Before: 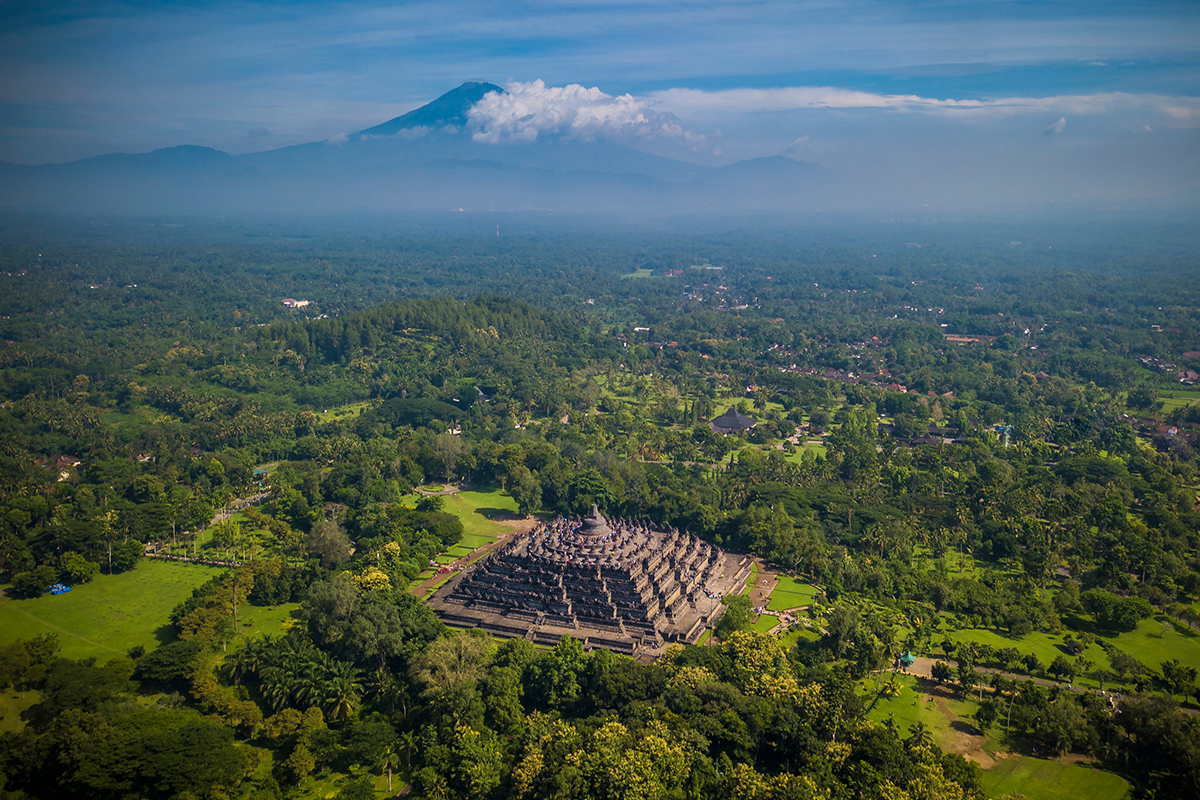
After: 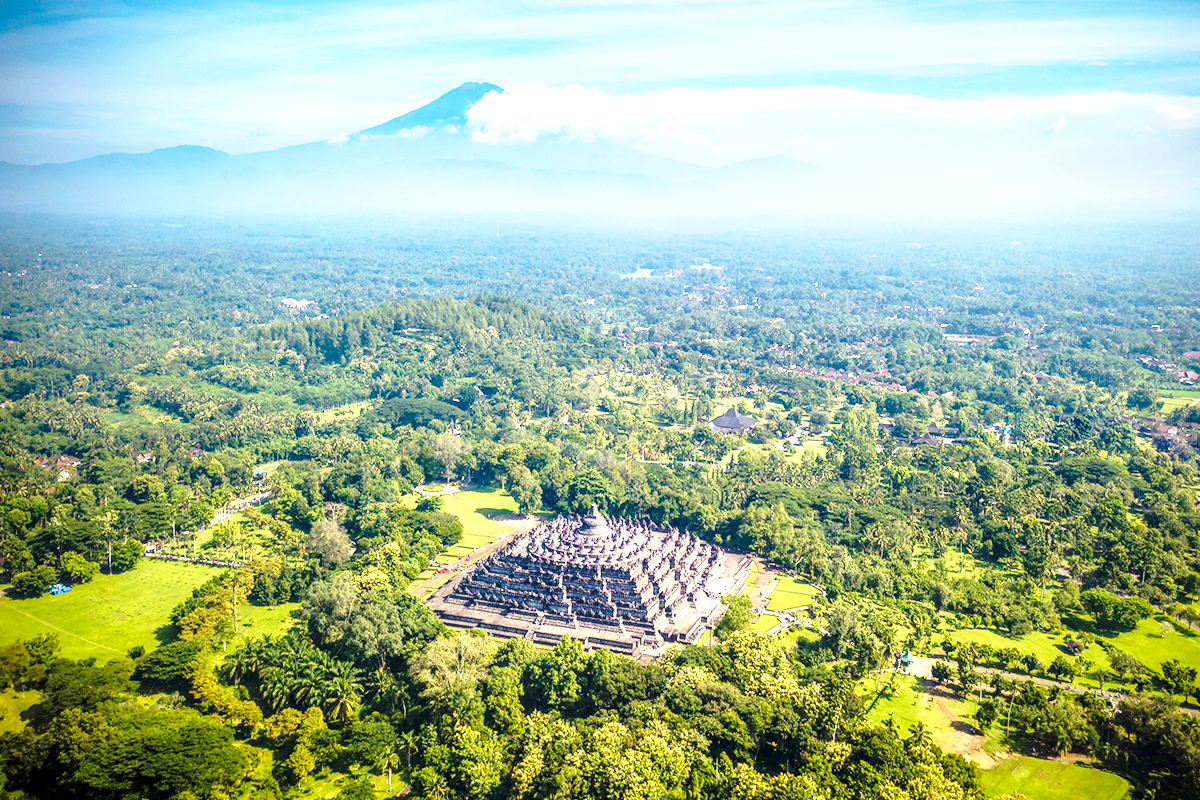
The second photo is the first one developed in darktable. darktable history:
local contrast: detail 130%
exposure: black level correction 0, exposure 1.45 EV, compensate exposure bias true, compensate highlight preservation false
base curve: curves: ch0 [(0, 0) (0.032, 0.037) (0.105, 0.228) (0.435, 0.76) (0.856, 0.983) (1, 1)], preserve colors none
